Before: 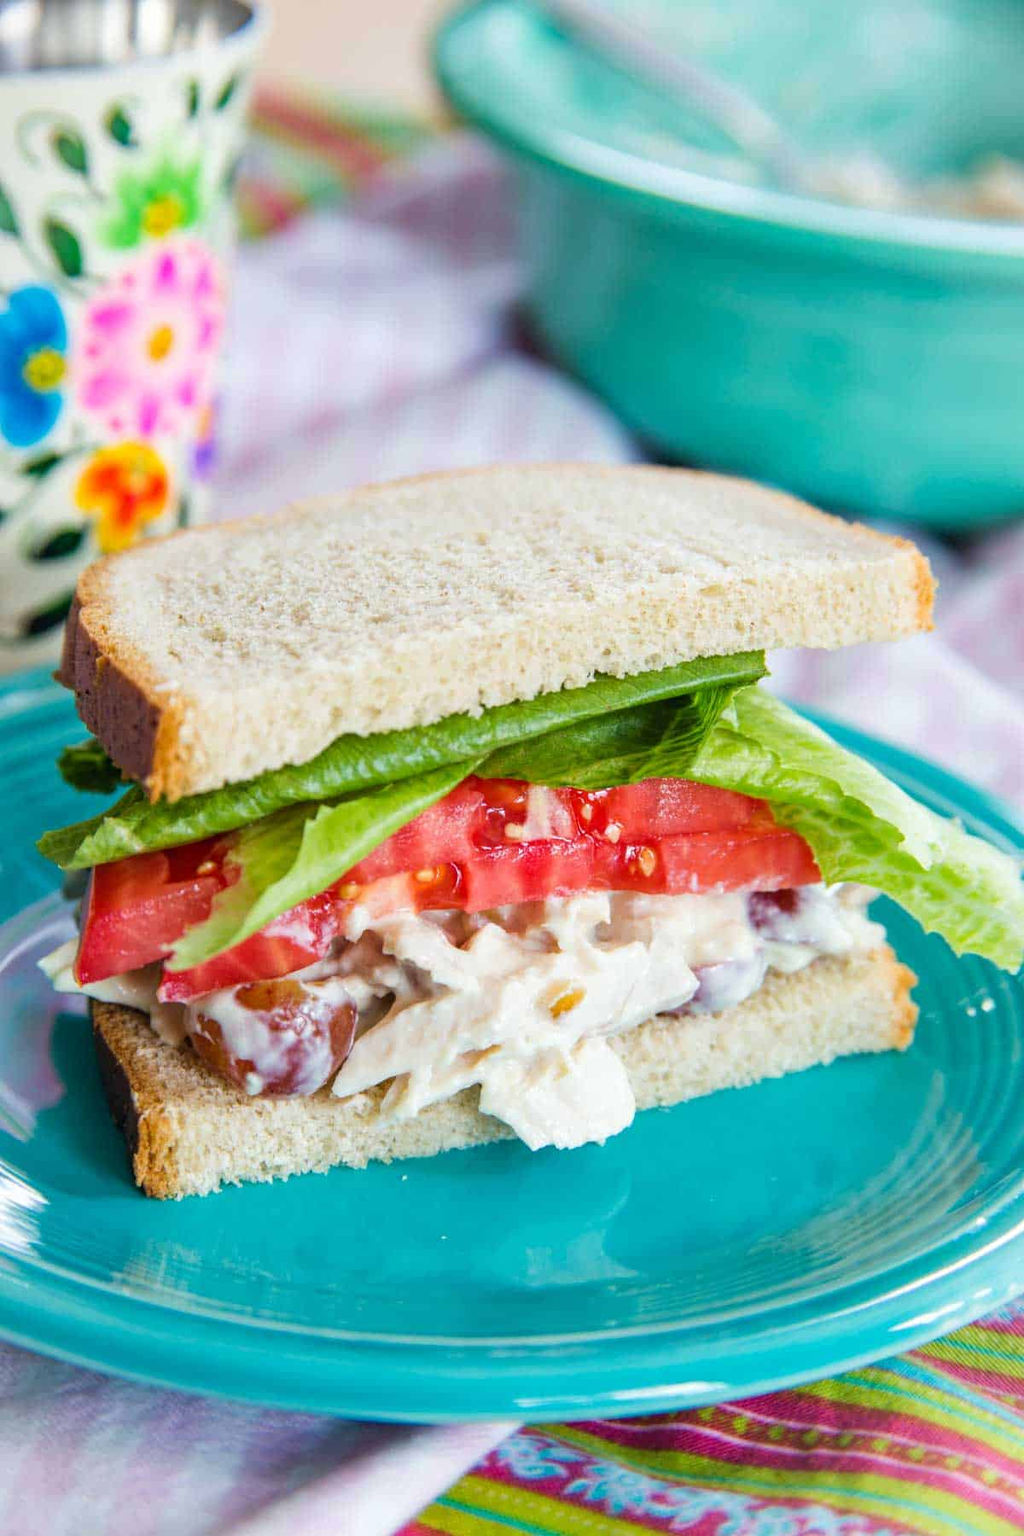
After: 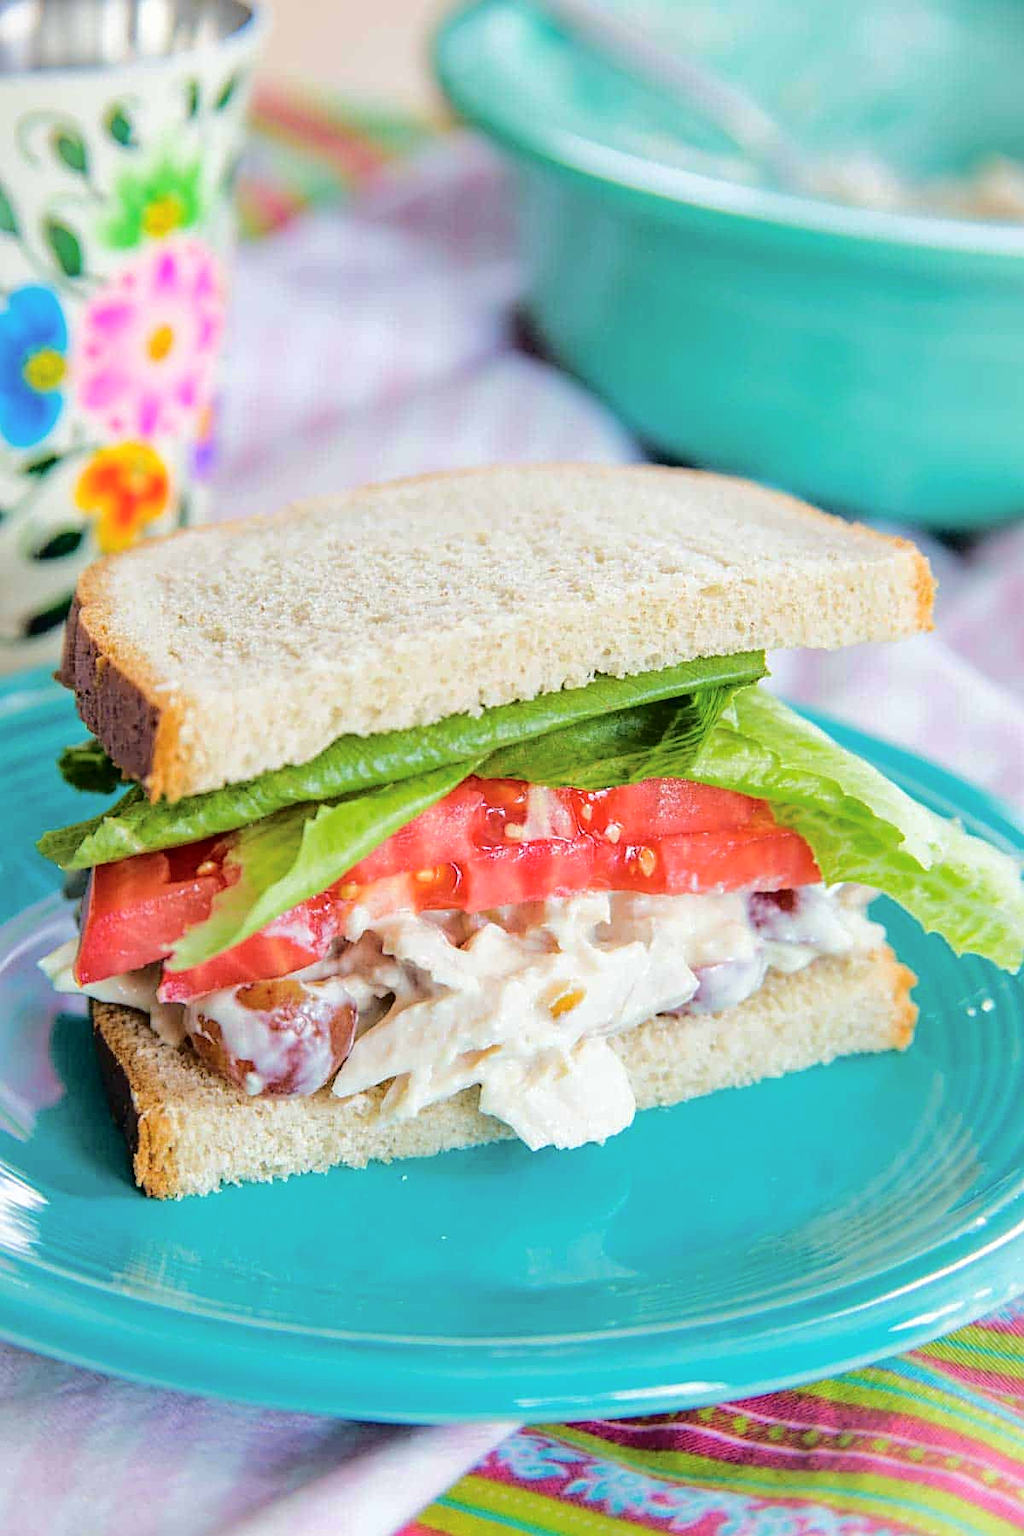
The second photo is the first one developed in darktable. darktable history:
tone curve: curves: ch0 [(0, 0) (0.003, 0.021) (0.011, 0.021) (0.025, 0.021) (0.044, 0.033) (0.069, 0.053) (0.1, 0.08) (0.136, 0.114) (0.177, 0.171) (0.224, 0.246) (0.277, 0.332) (0.335, 0.424) (0.399, 0.496) (0.468, 0.561) (0.543, 0.627) (0.623, 0.685) (0.709, 0.741) (0.801, 0.813) (0.898, 0.902) (1, 1)], color space Lab, independent channels, preserve colors none
sharpen: on, module defaults
